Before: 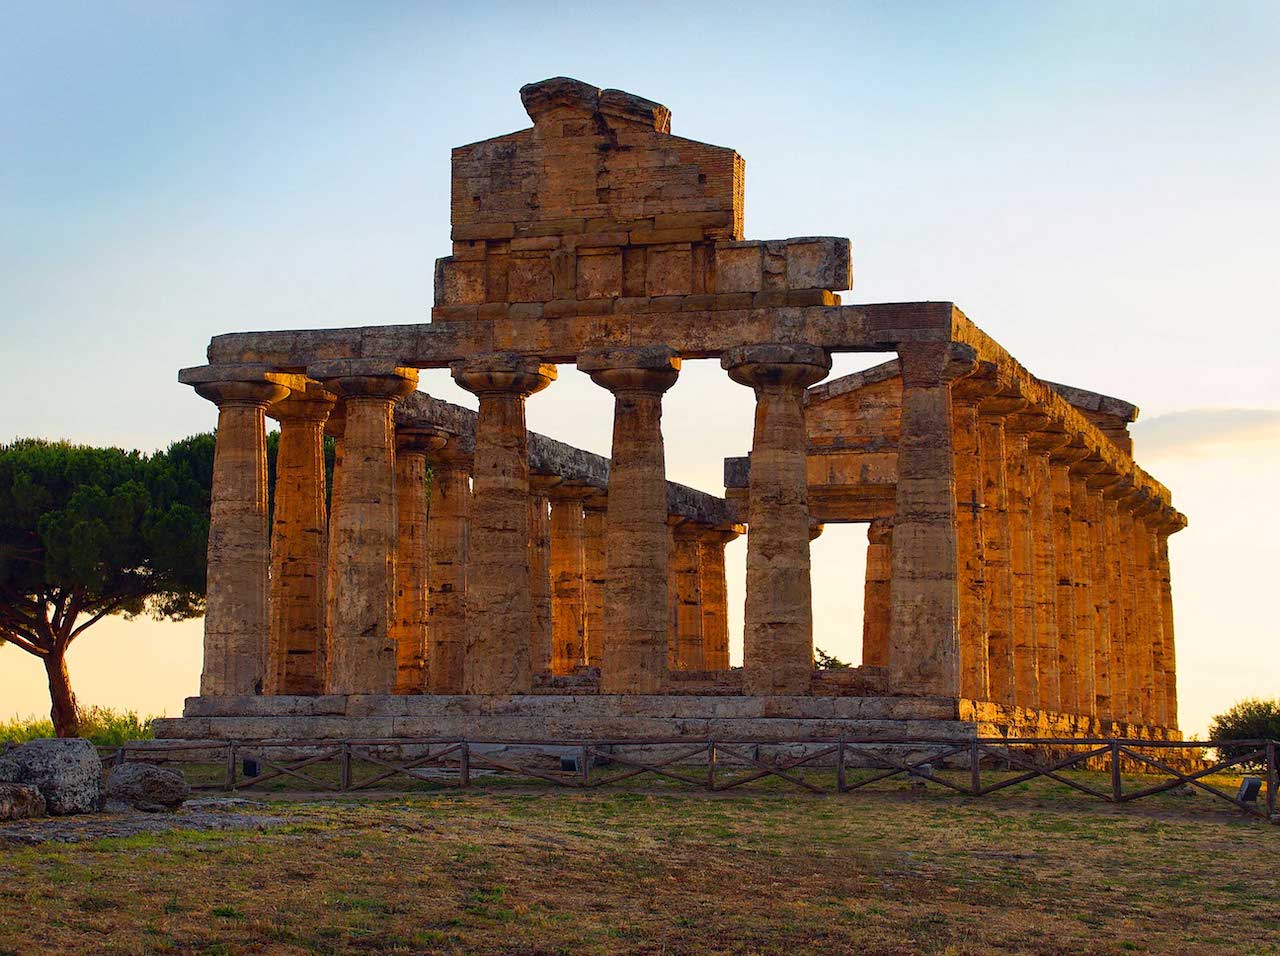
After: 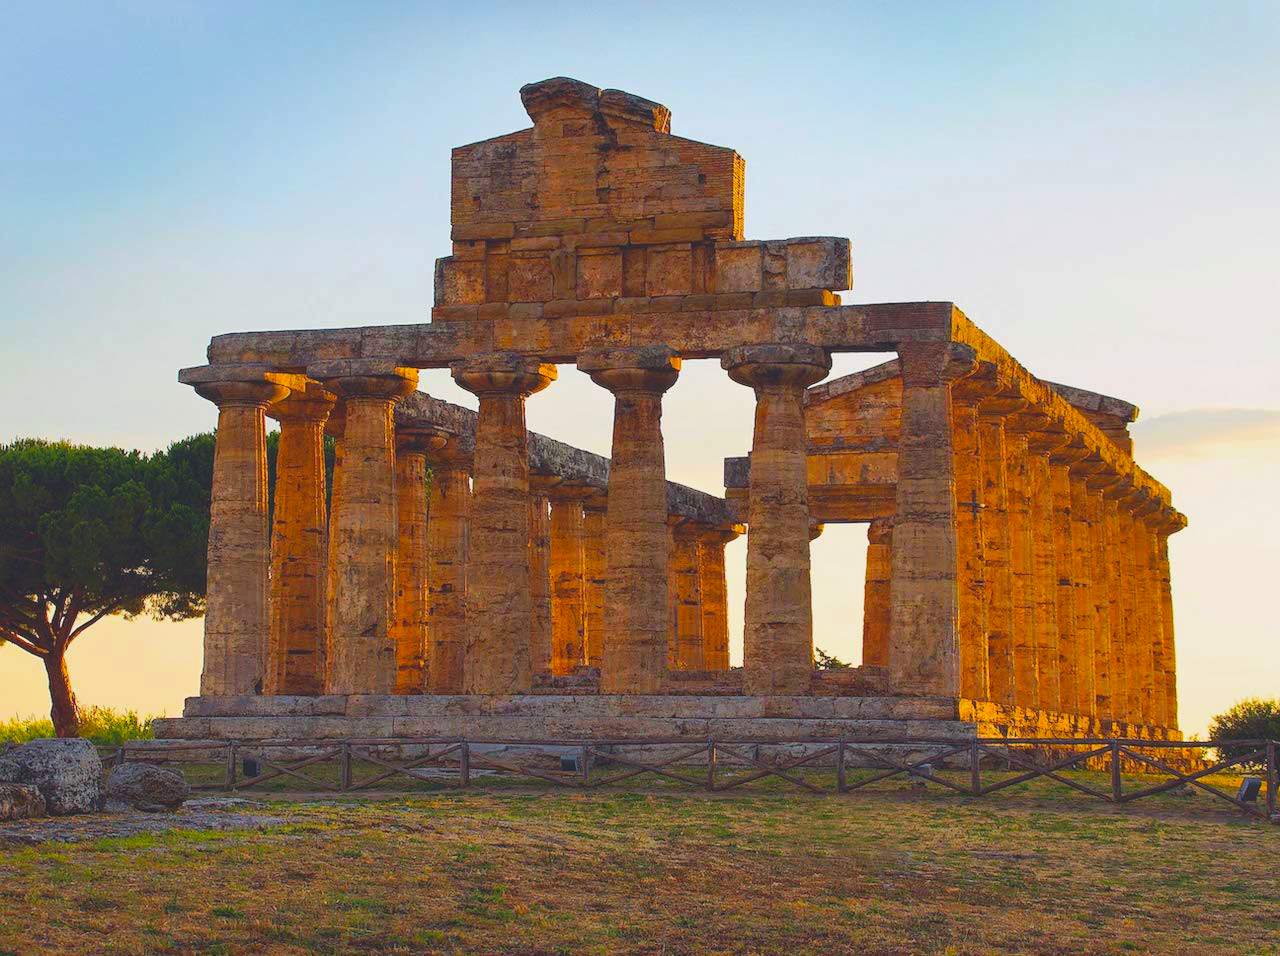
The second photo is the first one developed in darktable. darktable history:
color balance rgb: perceptual saturation grading › global saturation 25%, perceptual brilliance grading › mid-tones 10%, perceptual brilliance grading › shadows 15%, global vibrance 20%
color balance: lift [1.01, 1, 1, 1], gamma [1.097, 1, 1, 1], gain [0.85, 1, 1, 1]
tone equalizer: on, module defaults
